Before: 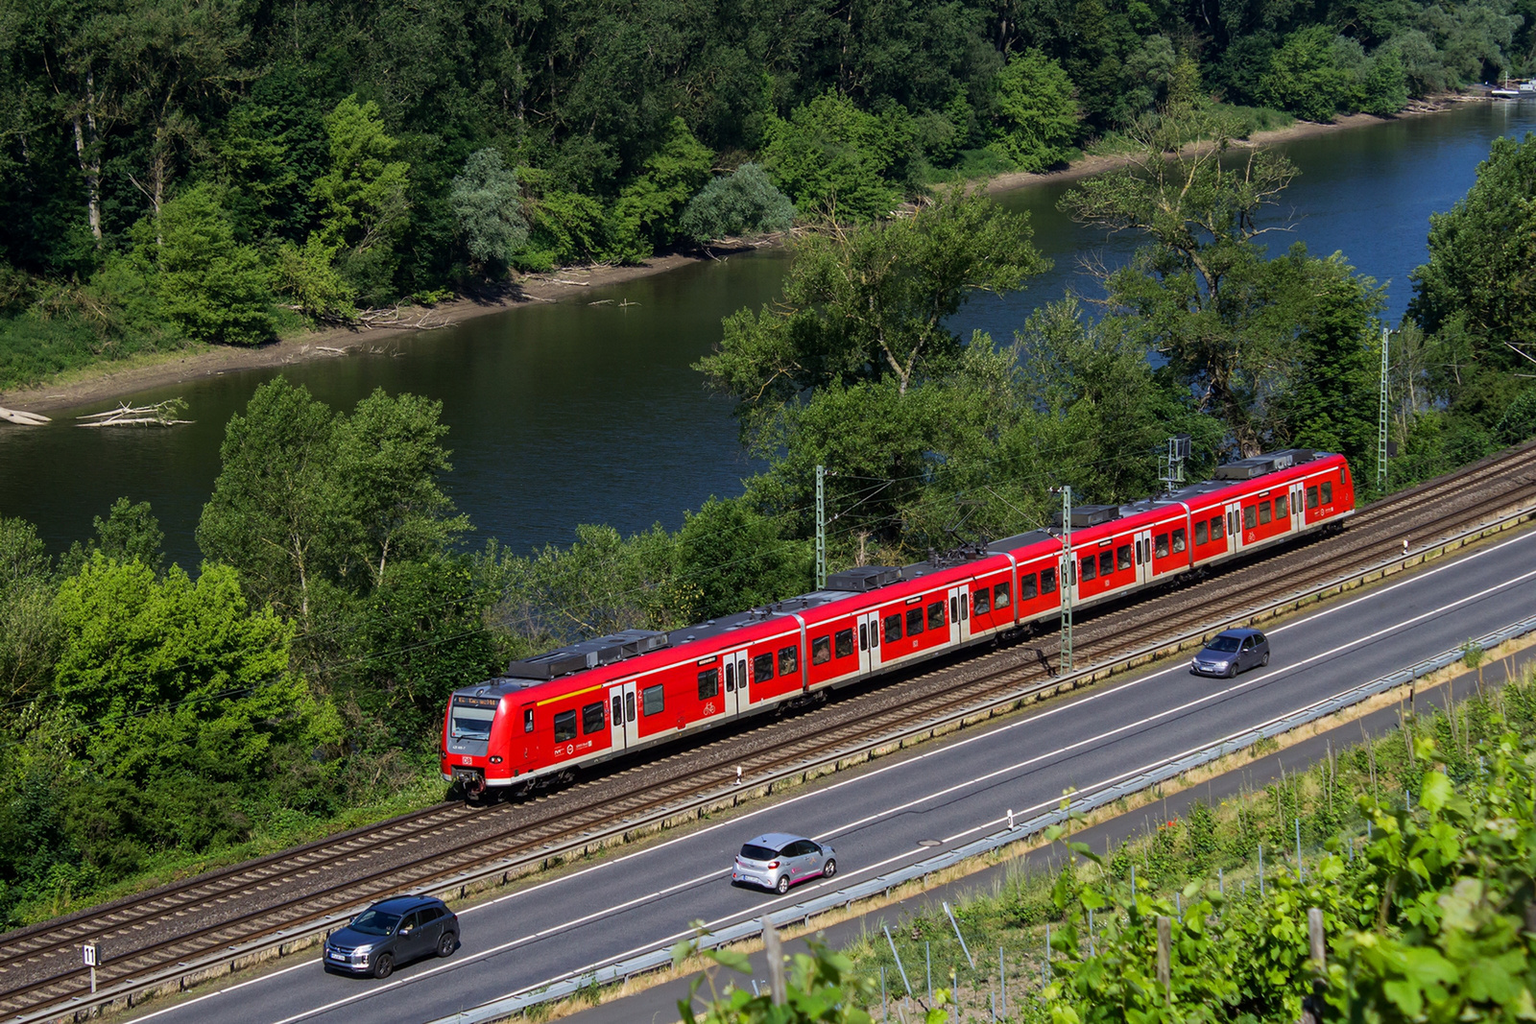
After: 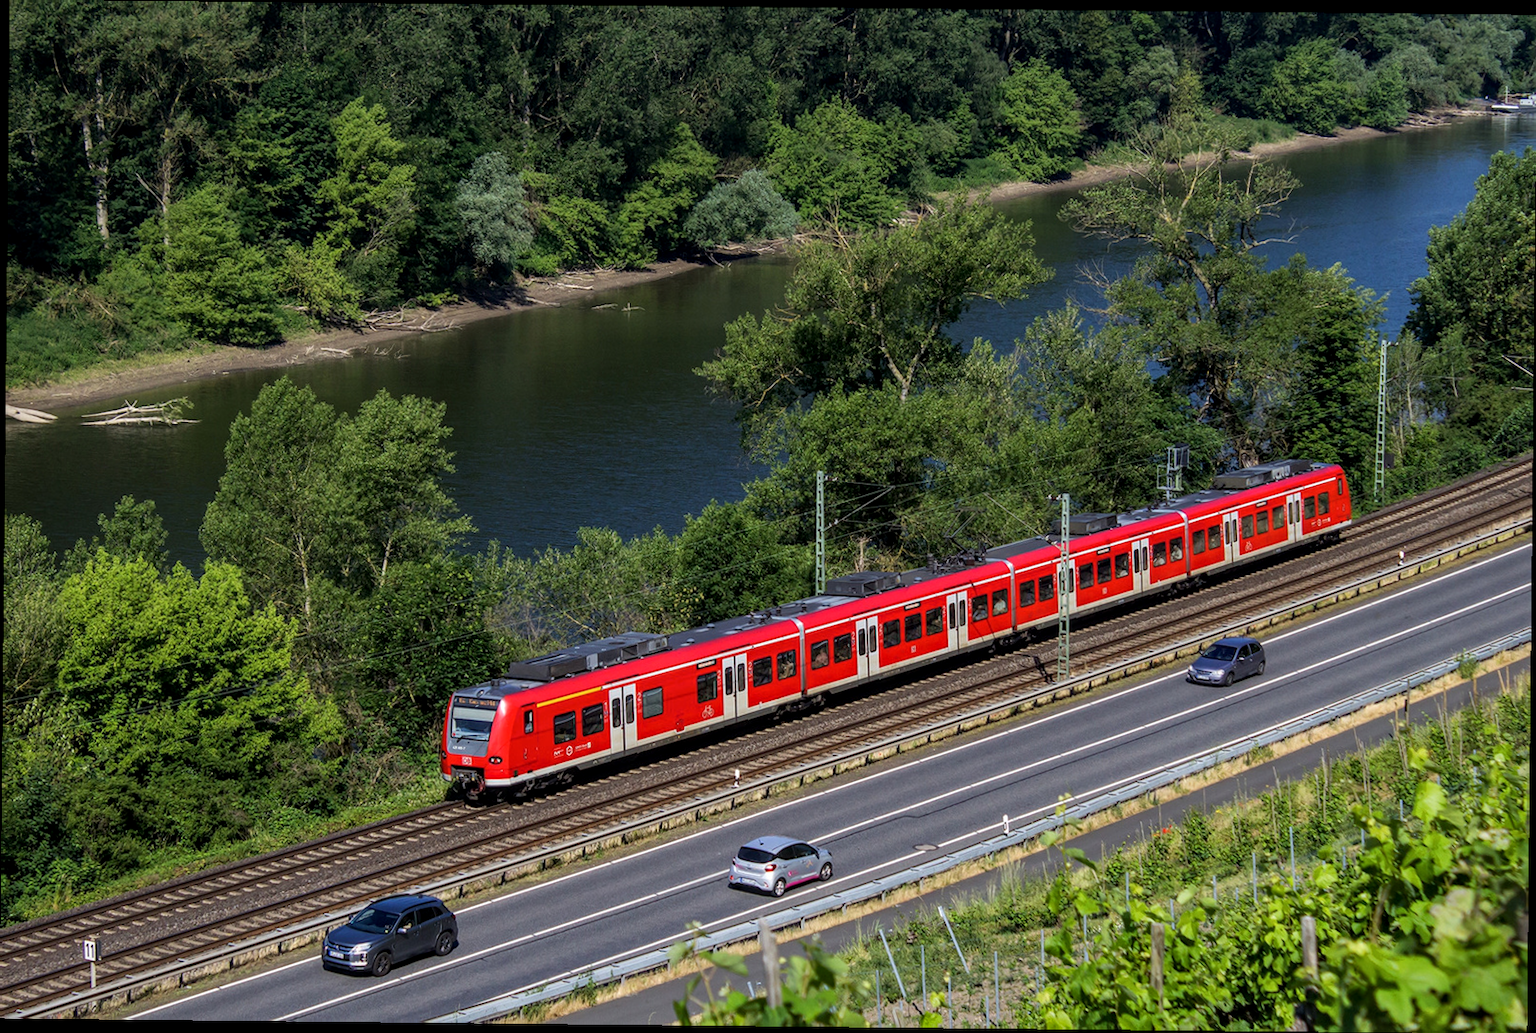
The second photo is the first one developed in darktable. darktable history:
crop and rotate: angle -0.583°
local contrast: on, module defaults
